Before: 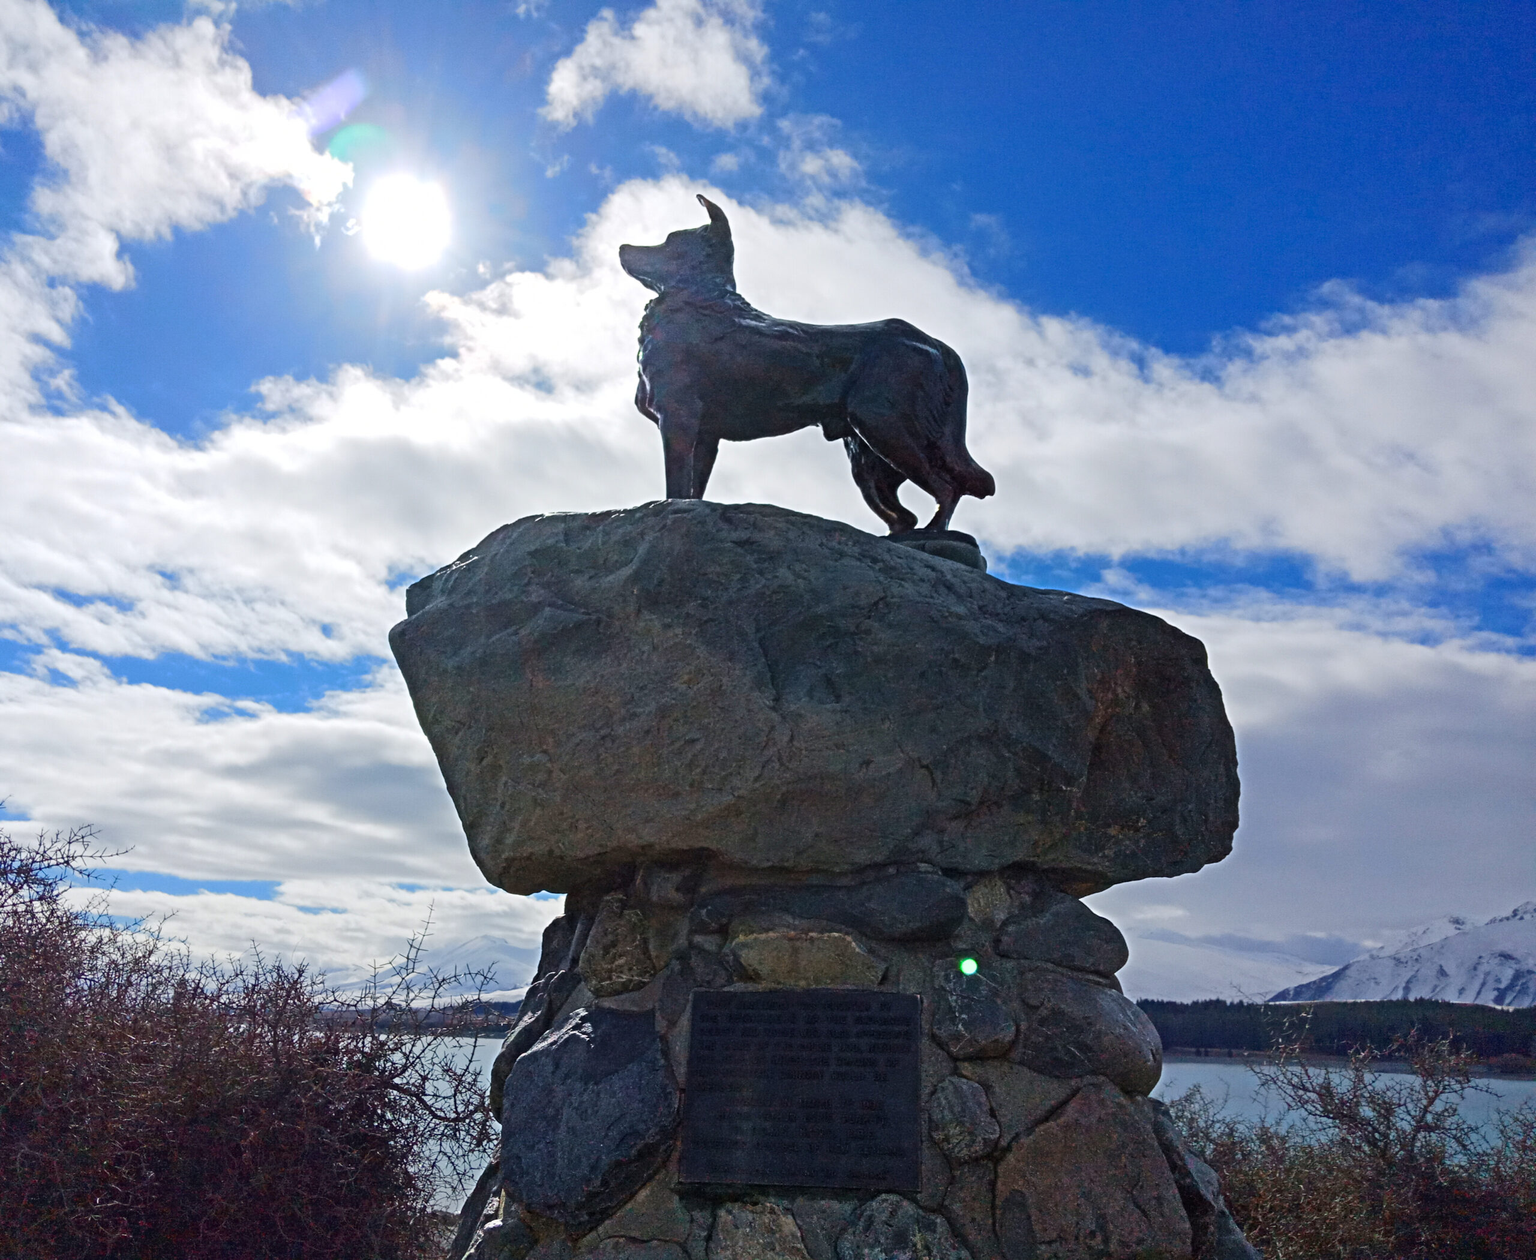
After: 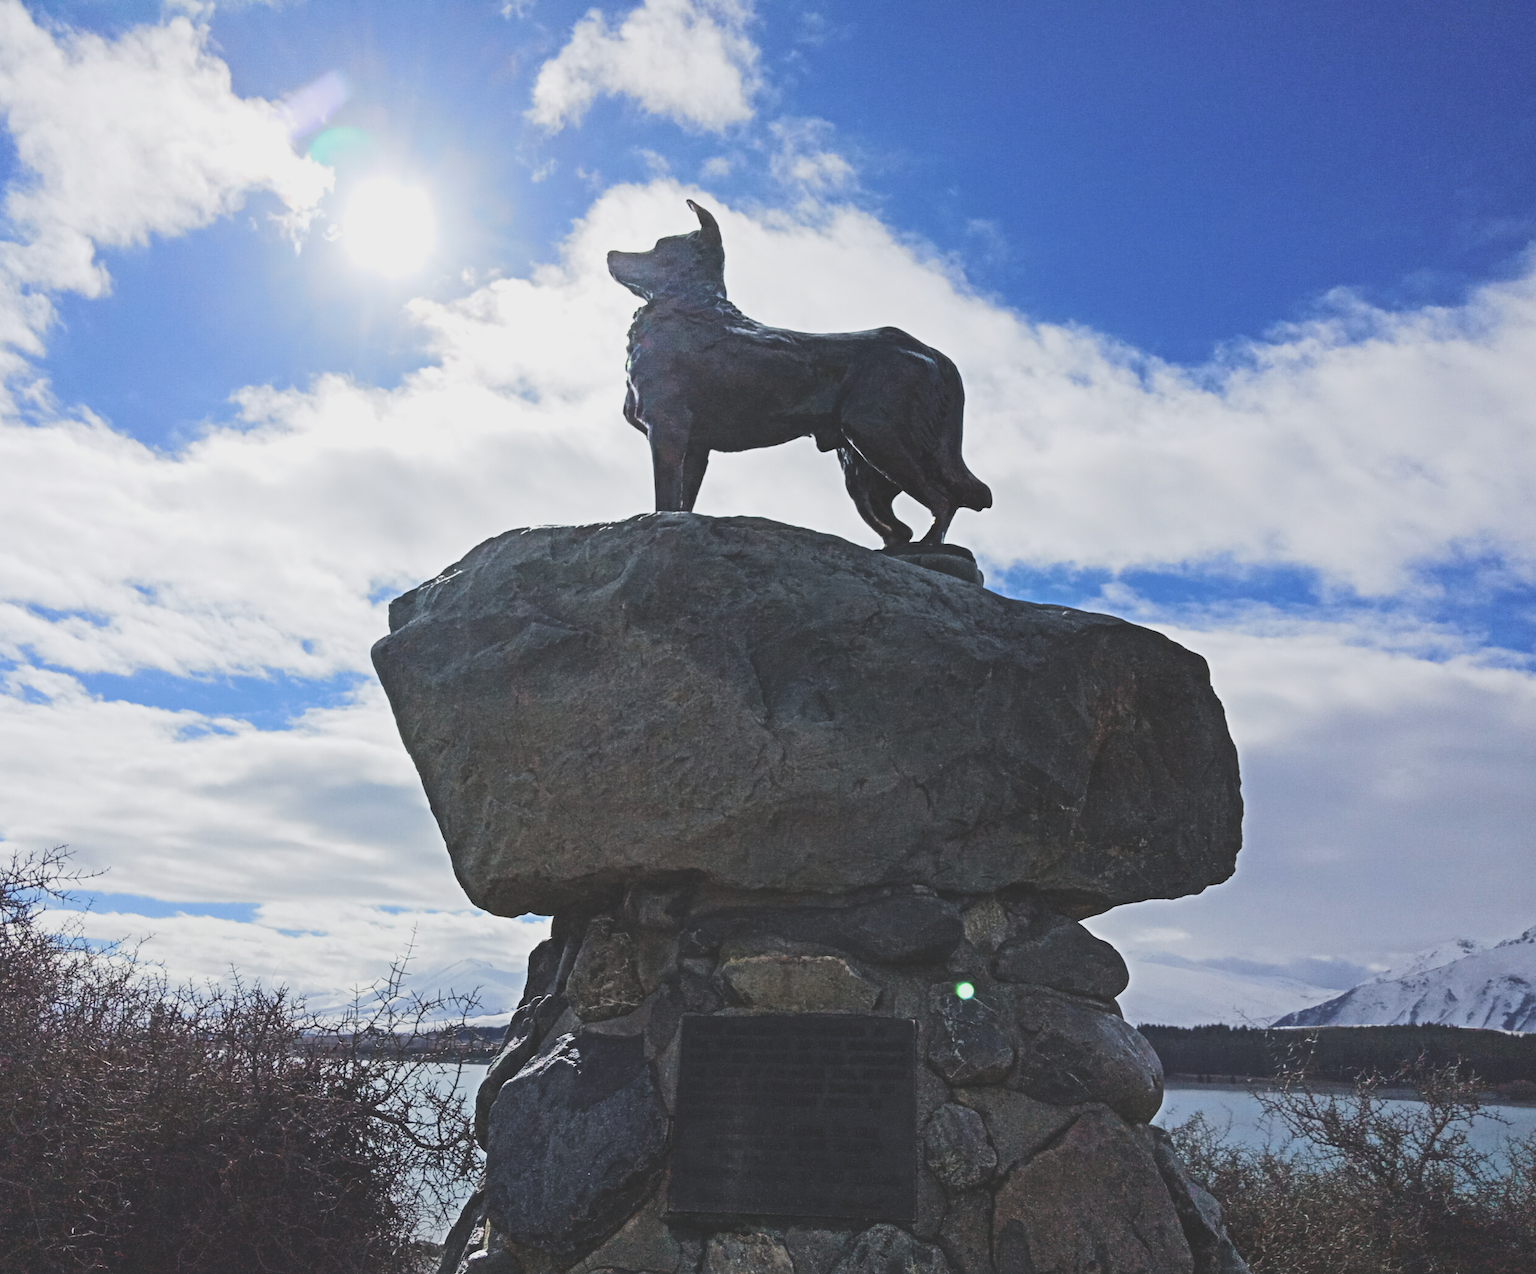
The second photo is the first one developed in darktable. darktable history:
exposure: black level correction -0.062, exposure -0.05 EV, compensate highlight preservation false
filmic rgb: black relative exposure -5 EV, white relative exposure 3.5 EV, hardness 3.19, contrast 1.4, highlights saturation mix -50%
crop and rotate: left 1.774%, right 0.633%, bottom 1.28%
tone equalizer: on, module defaults
